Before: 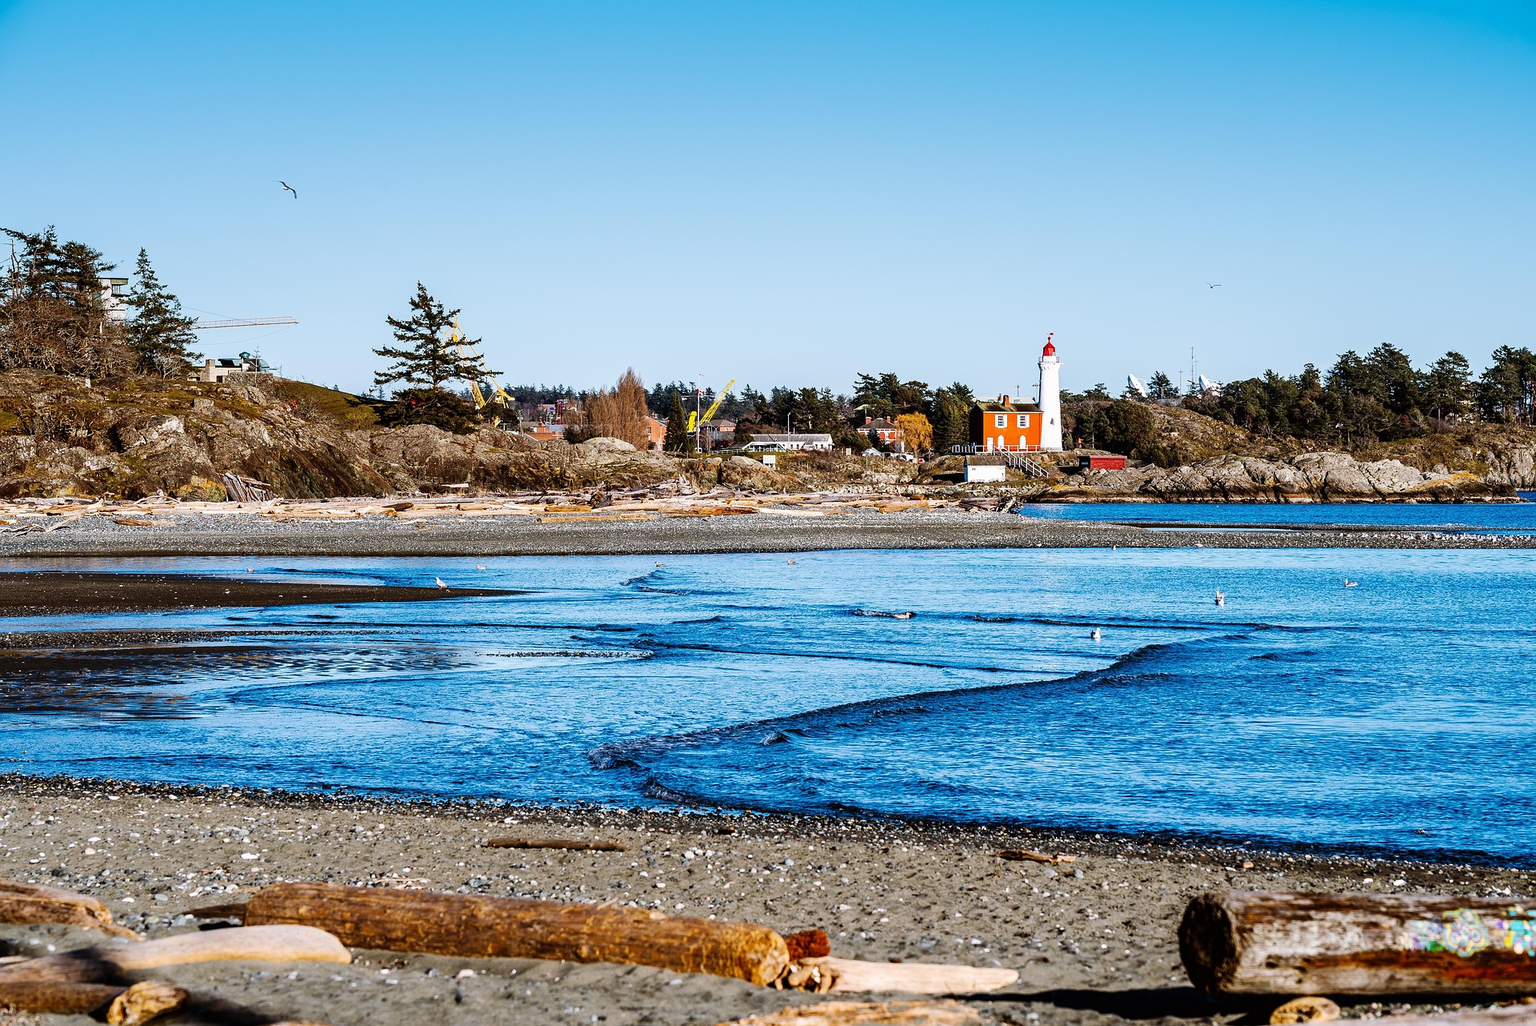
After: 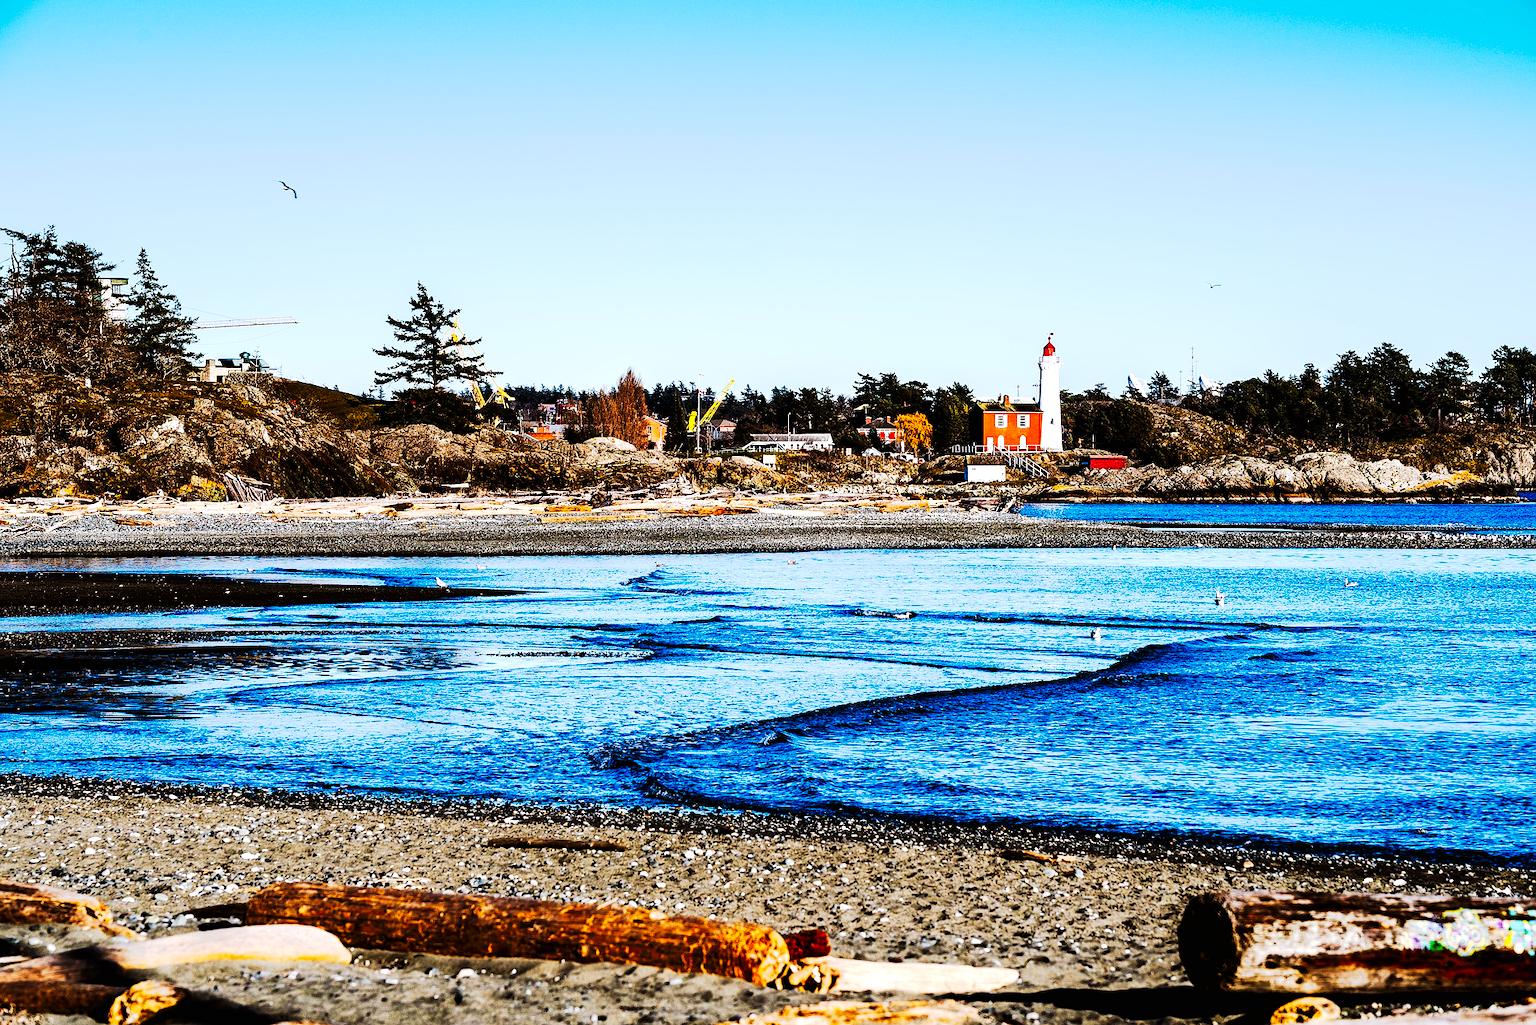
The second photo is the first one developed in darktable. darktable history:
tone equalizer: -8 EV -0.417 EV, -7 EV -0.389 EV, -6 EV -0.333 EV, -5 EV -0.222 EV, -3 EV 0.222 EV, -2 EV 0.333 EV, -1 EV 0.389 EV, +0 EV 0.417 EV, edges refinement/feathering 500, mask exposure compensation -1.57 EV, preserve details no
tone curve: curves: ch0 [(0, 0) (0.003, 0.005) (0.011, 0.006) (0.025, 0.004) (0.044, 0.004) (0.069, 0.007) (0.1, 0.014) (0.136, 0.018) (0.177, 0.034) (0.224, 0.065) (0.277, 0.089) (0.335, 0.143) (0.399, 0.219) (0.468, 0.327) (0.543, 0.455) (0.623, 0.63) (0.709, 0.786) (0.801, 0.87) (0.898, 0.922) (1, 1)], preserve colors none
